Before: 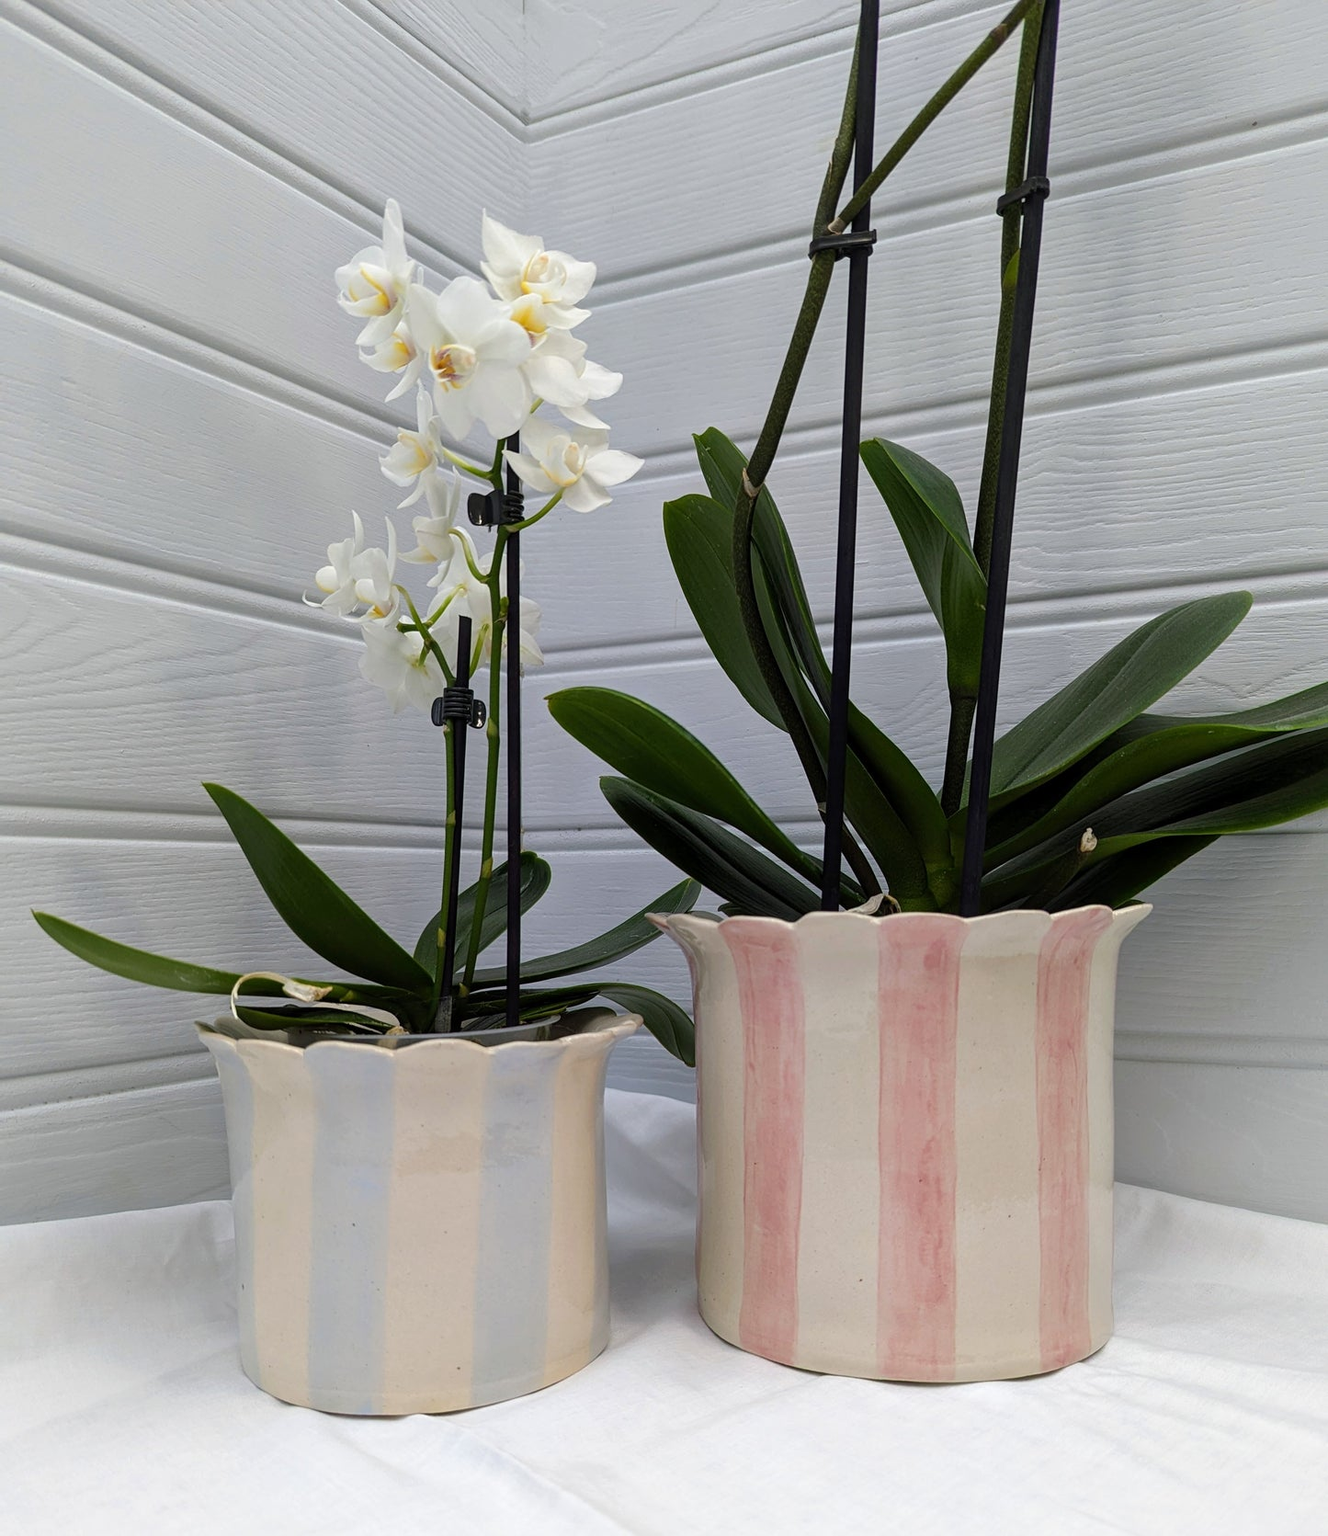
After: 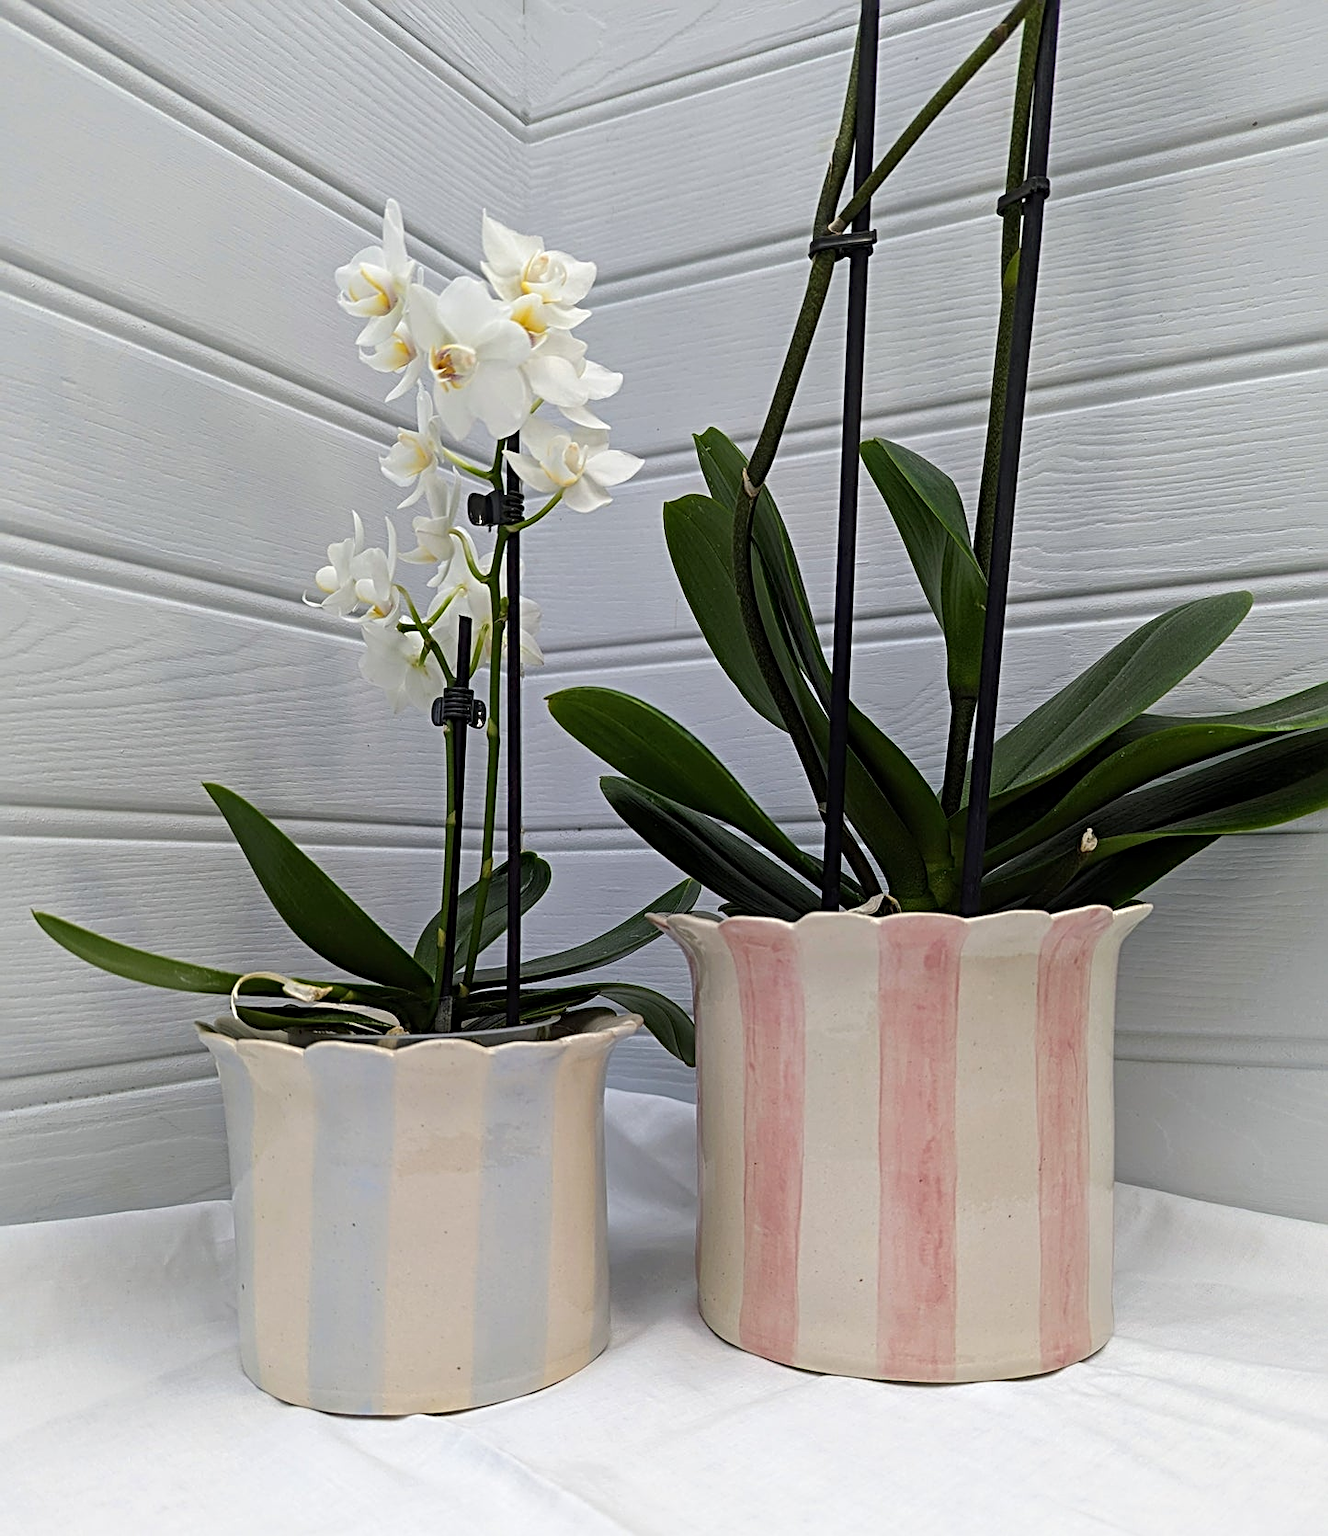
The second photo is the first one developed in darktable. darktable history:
color correction: highlights a* -0.115, highlights b* 0.12
sharpen: radius 3.971
